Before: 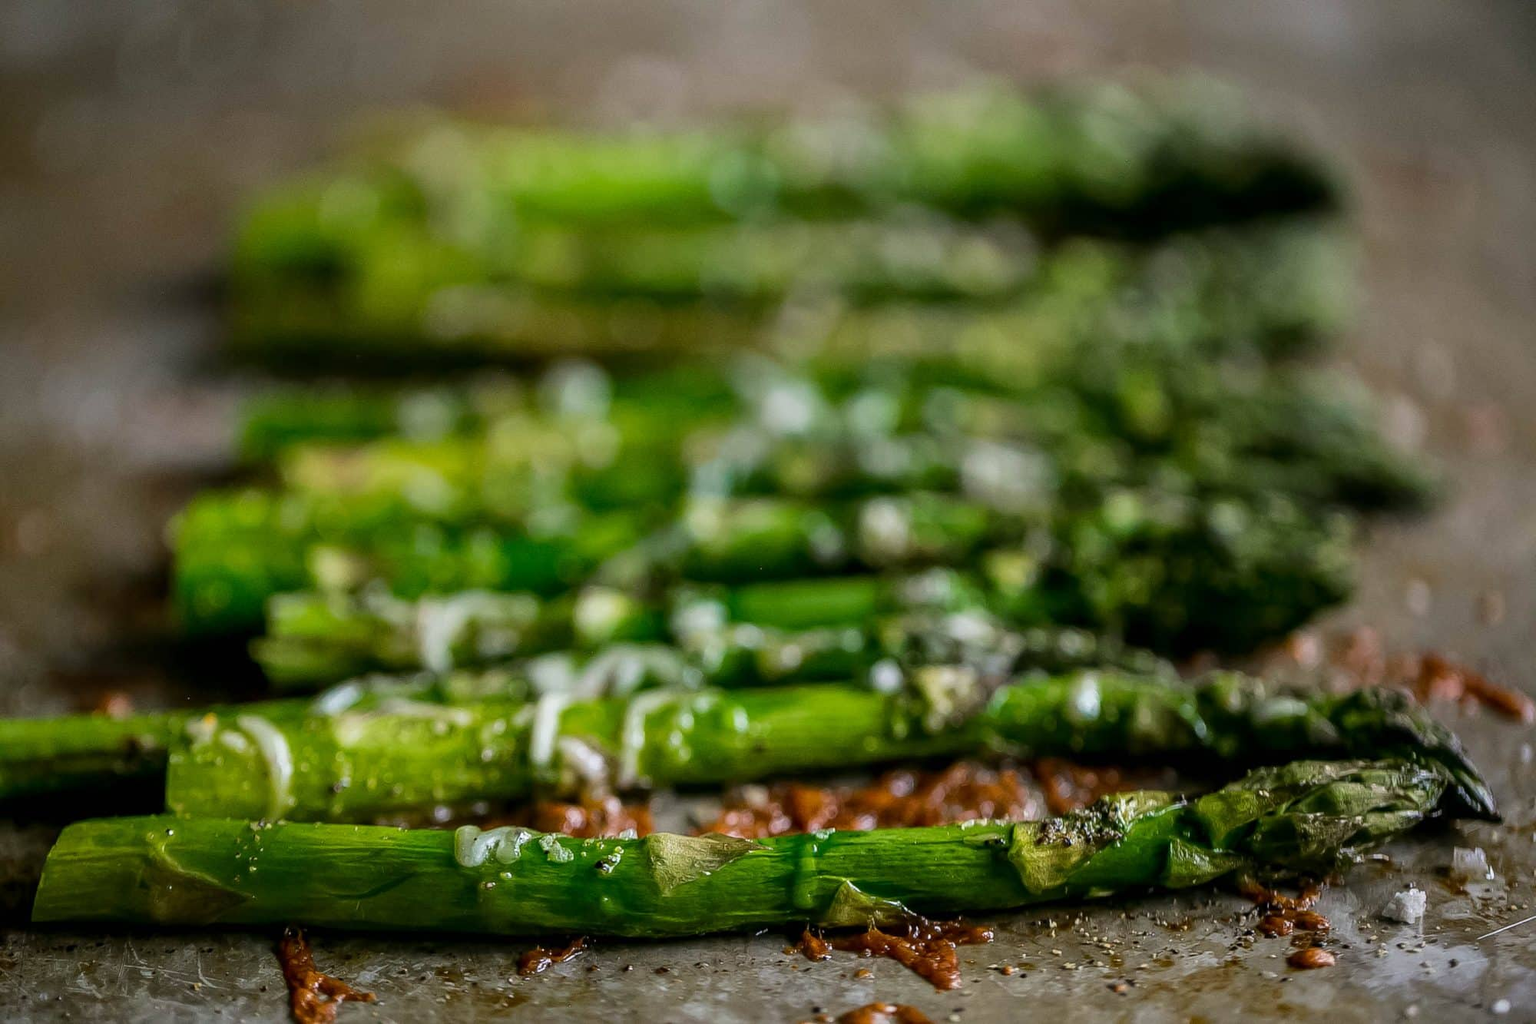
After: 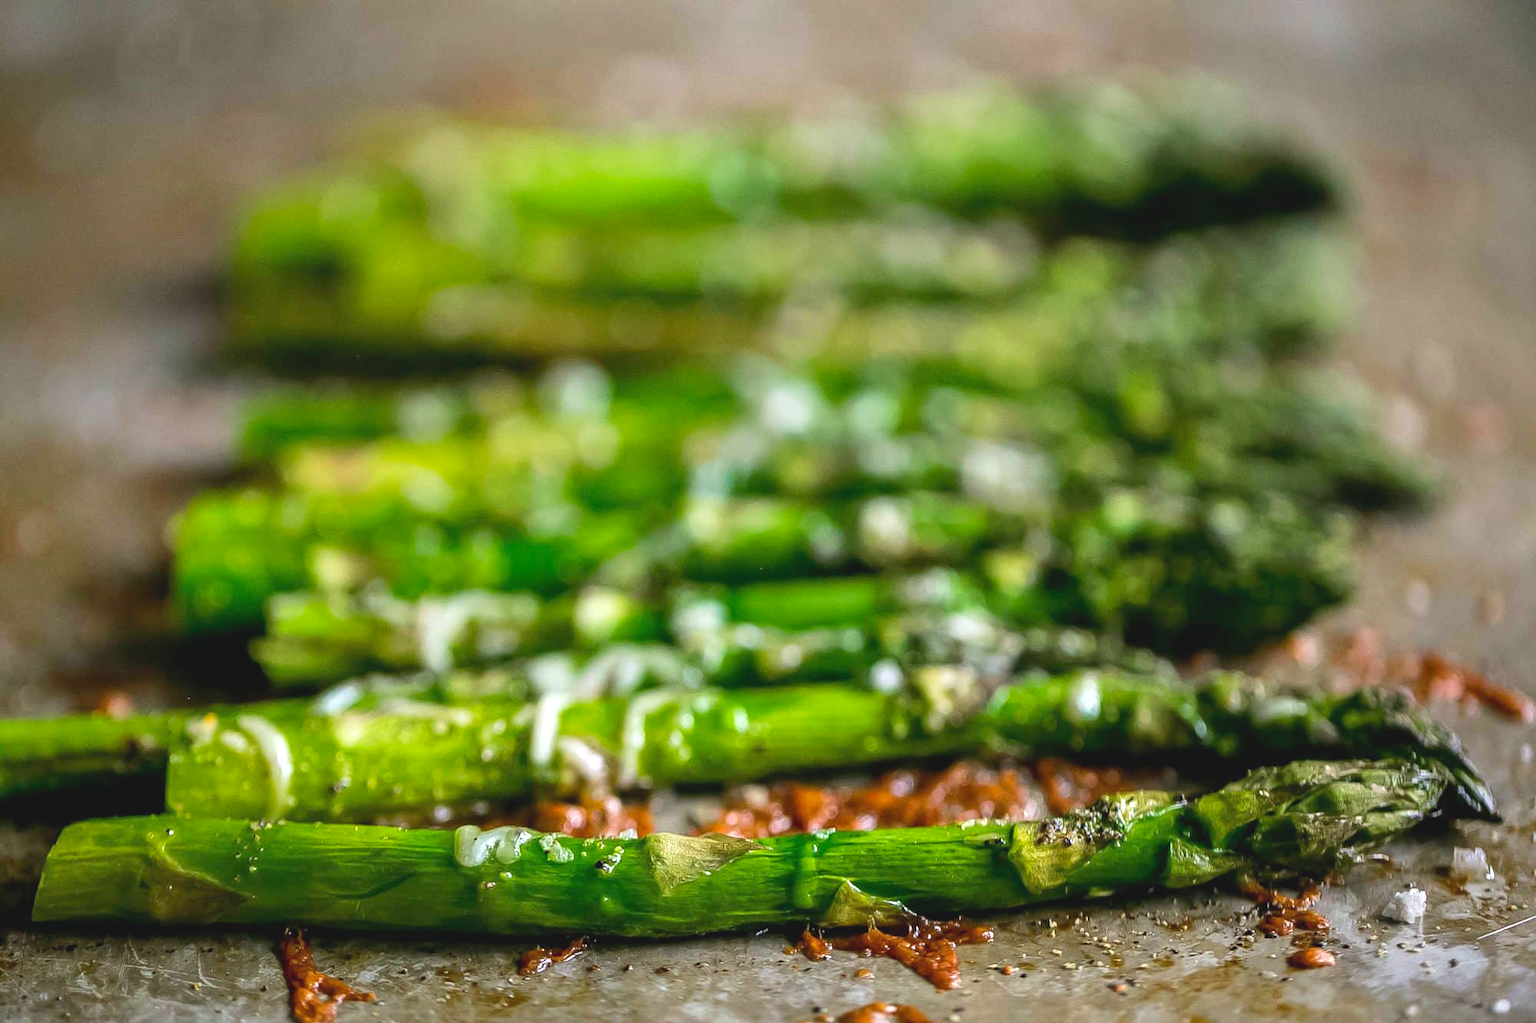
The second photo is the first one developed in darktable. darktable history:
contrast brightness saturation: contrast -0.1, brightness 0.05, saturation 0.08
exposure: exposure 0.74 EV, compensate highlight preservation false
